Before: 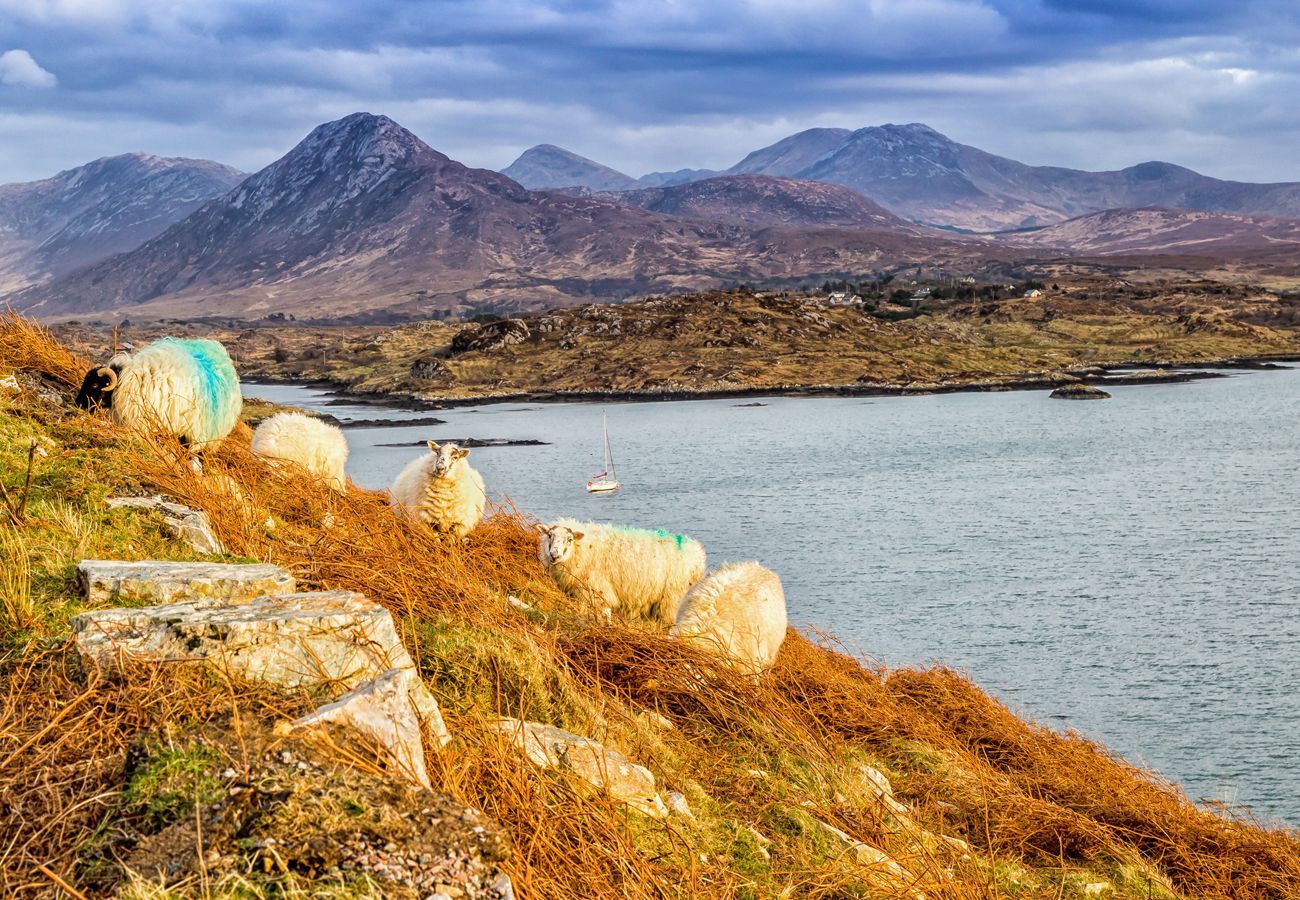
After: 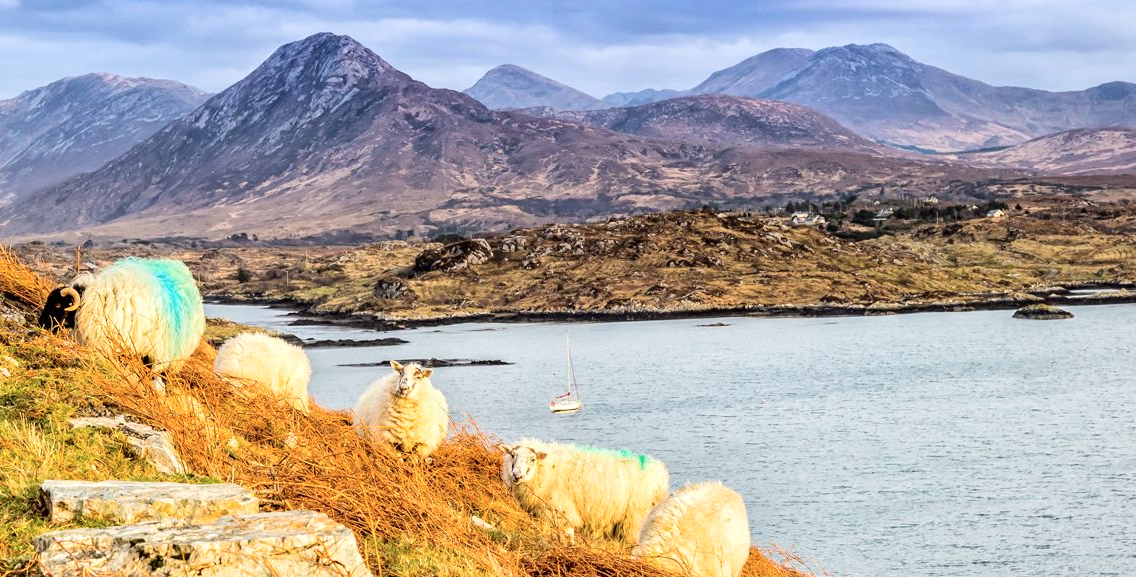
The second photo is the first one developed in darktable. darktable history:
tone curve: curves: ch0 [(0, 0) (0.004, 0.001) (0.133, 0.112) (0.325, 0.362) (0.832, 0.893) (1, 1)], color space Lab, independent channels, preserve colors none
exposure: exposure 0.127 EV, compensate highlight preservation false
tone equalizer: edges refinement/feathering 500, mask exposure compensation -1.57 EV, preserve details no
crop: left 2.909%, top 8.927%, right 9.678%, bottom 26.931%
